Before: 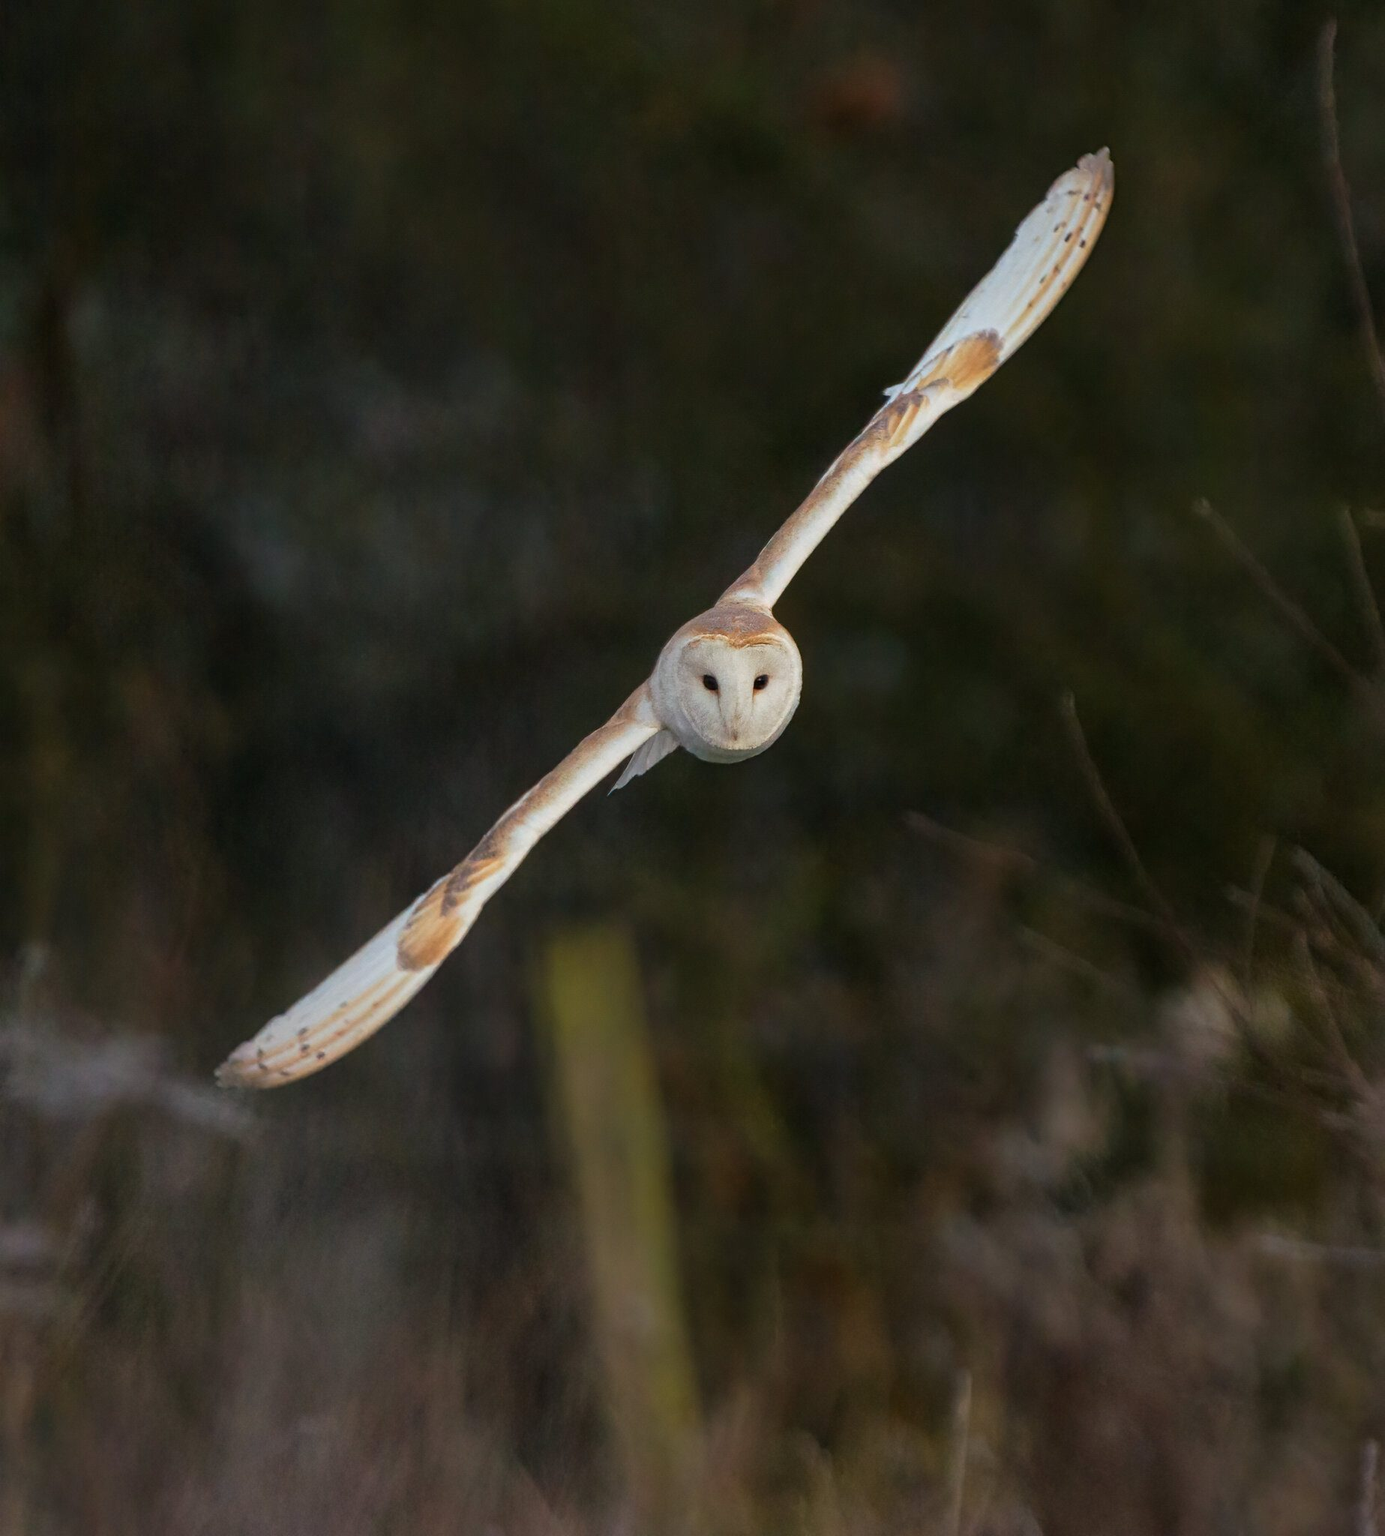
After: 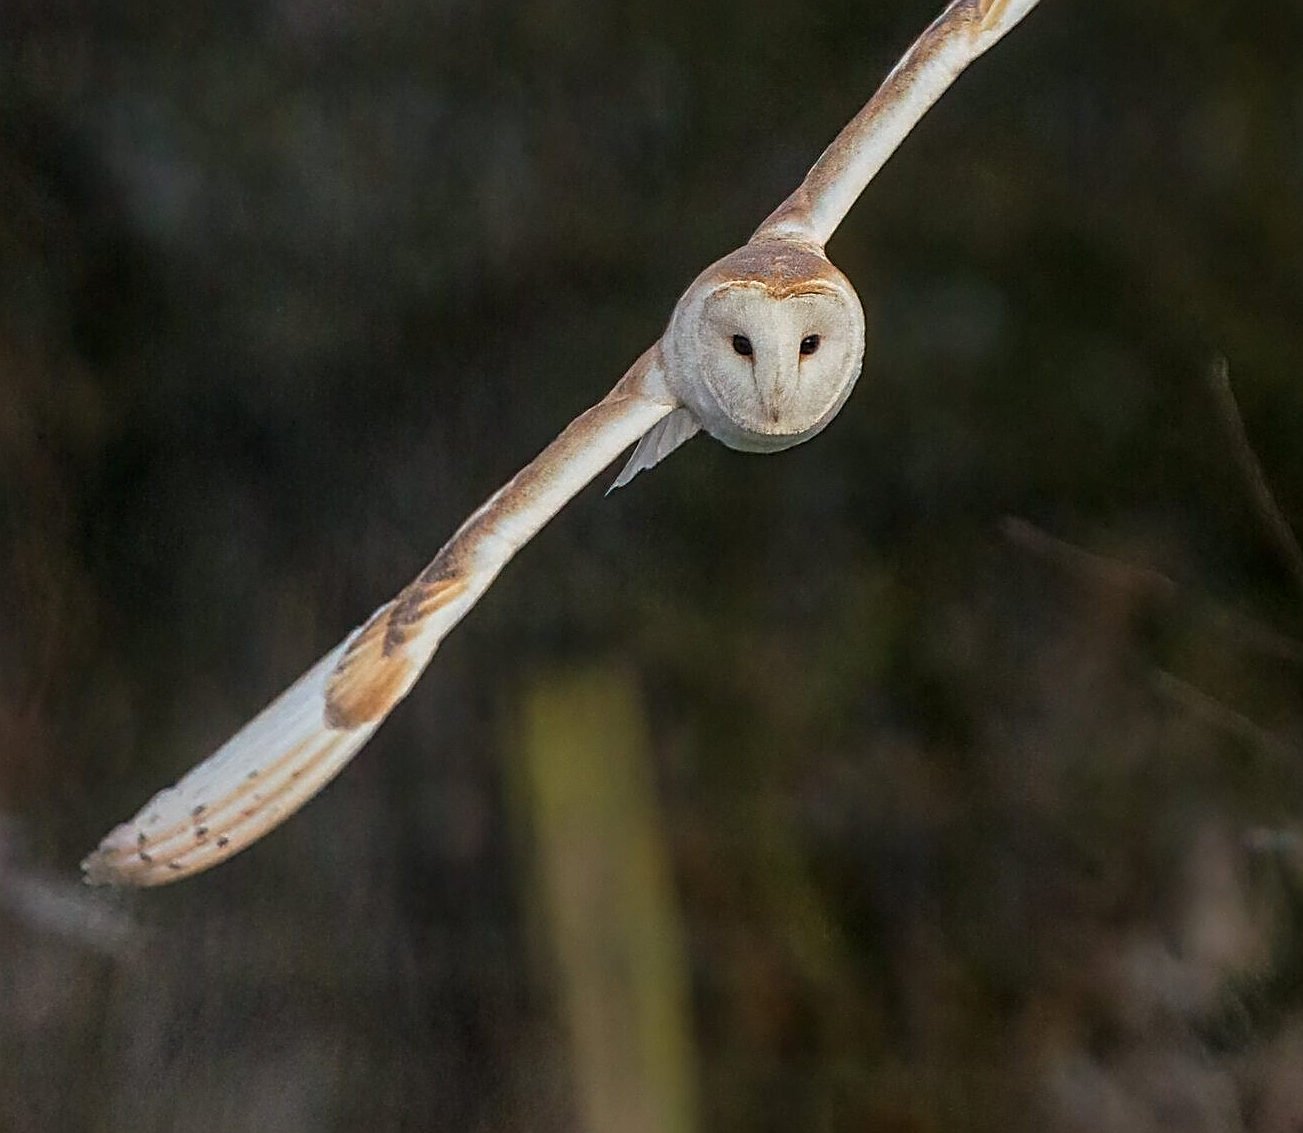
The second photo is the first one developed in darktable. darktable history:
local contrast: on, module defaults
sharpen: amount 1
crop: left 11.123%, top 27.61%, right 18.3%, bottom 17.034%
